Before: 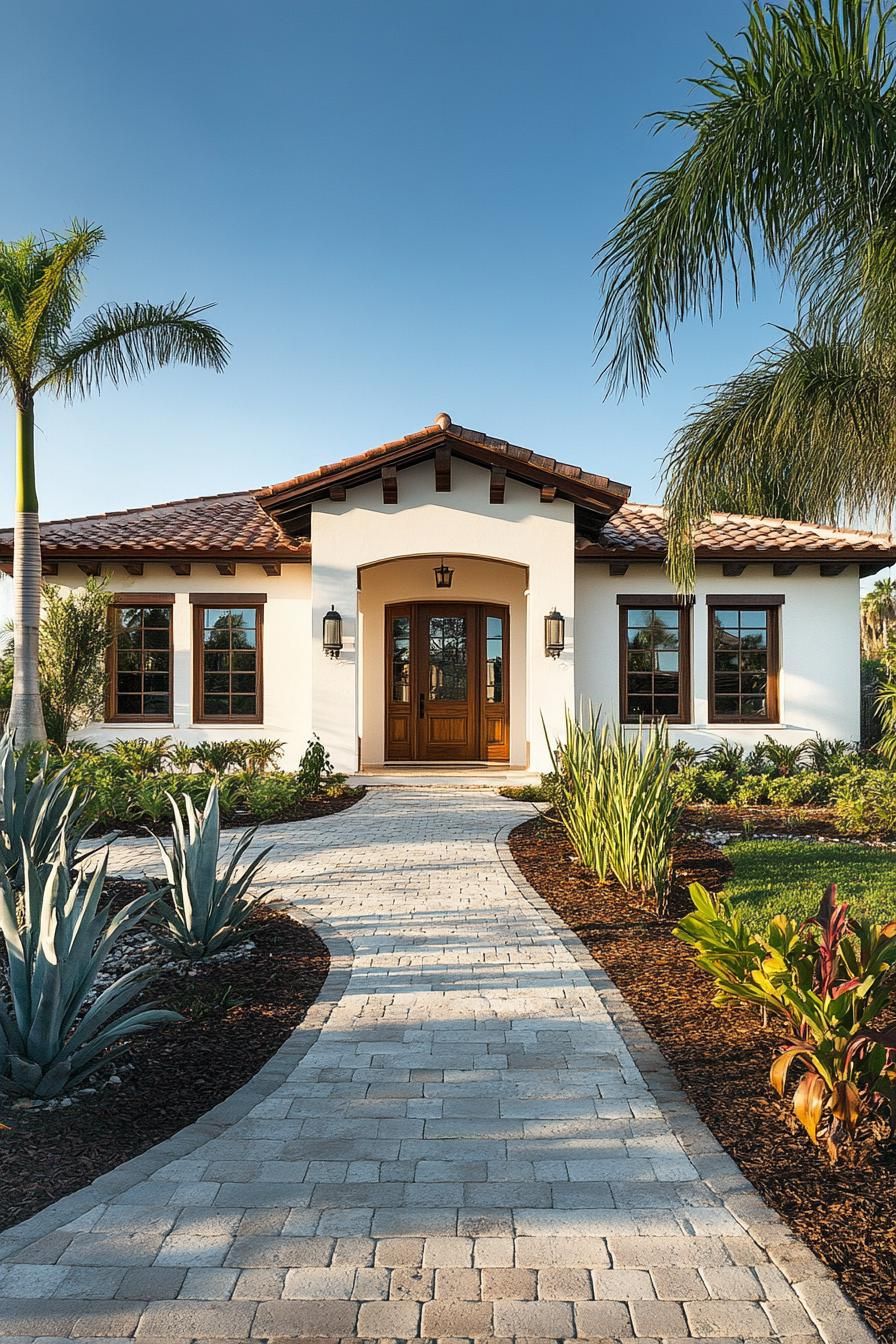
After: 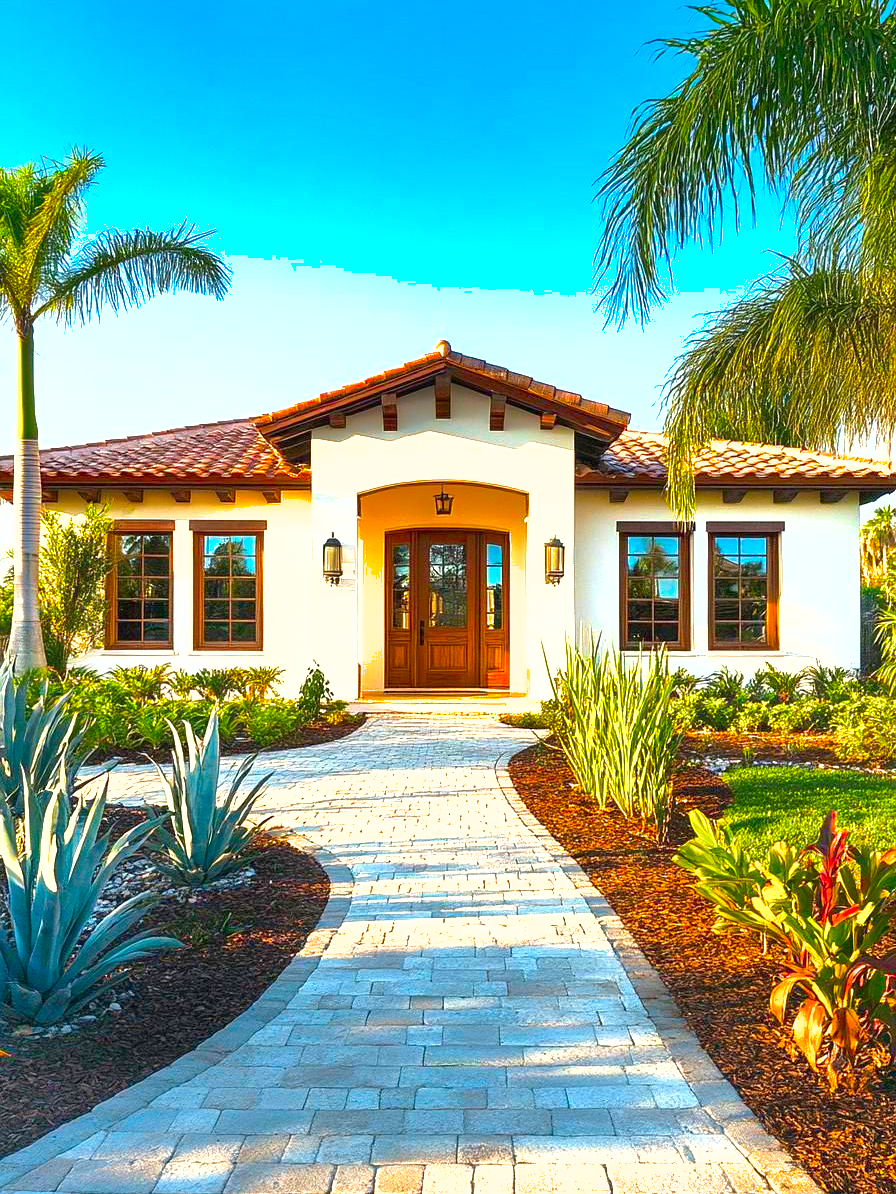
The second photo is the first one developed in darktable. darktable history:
exposure: black level correction 0, exposure 1.103 EV, compensate exposure bias true, compensate highlight preservation false
color balance rgb: linear chroma grading › global chroma 49.487%, perceptual saturation grading › global saturation 0.826%, global vibrance 20%
contrast brightness saturation: contrast 0.095, saturation 0.283
shadows and highlights: on, module defaults
crop and rotate: top 5.437%, bottom 5.657%
